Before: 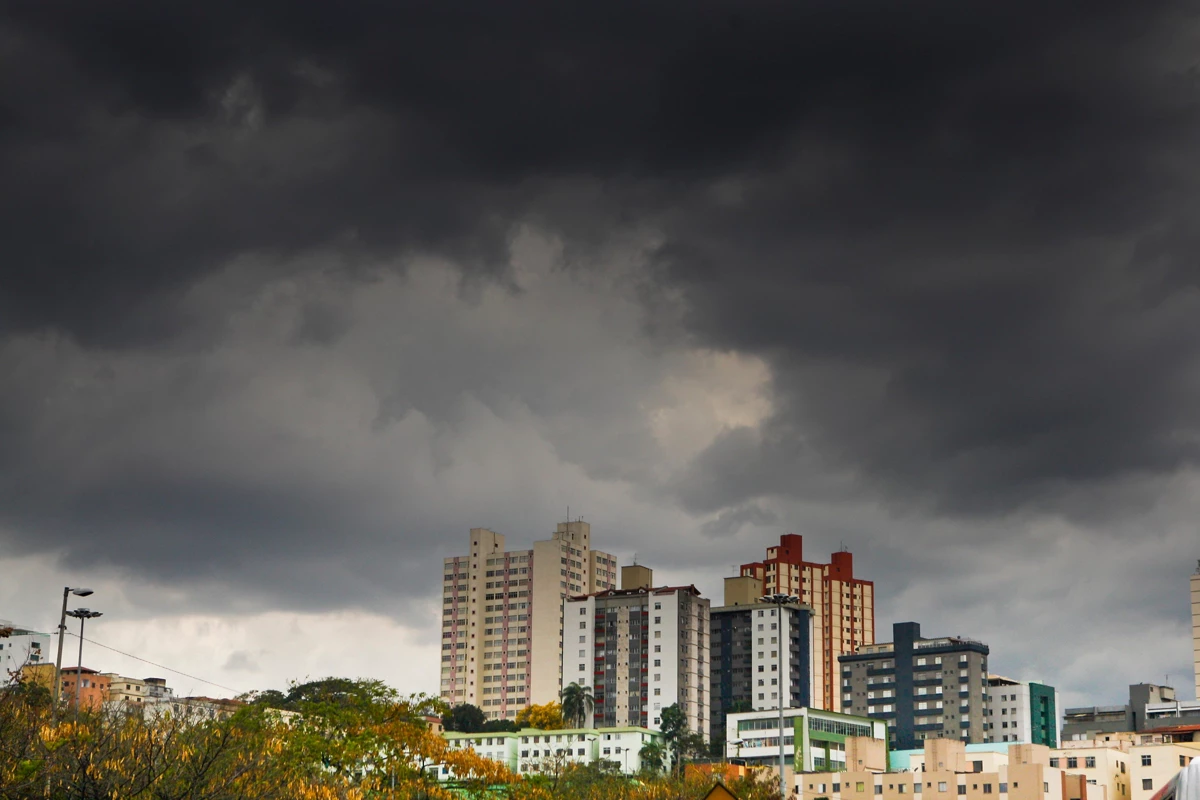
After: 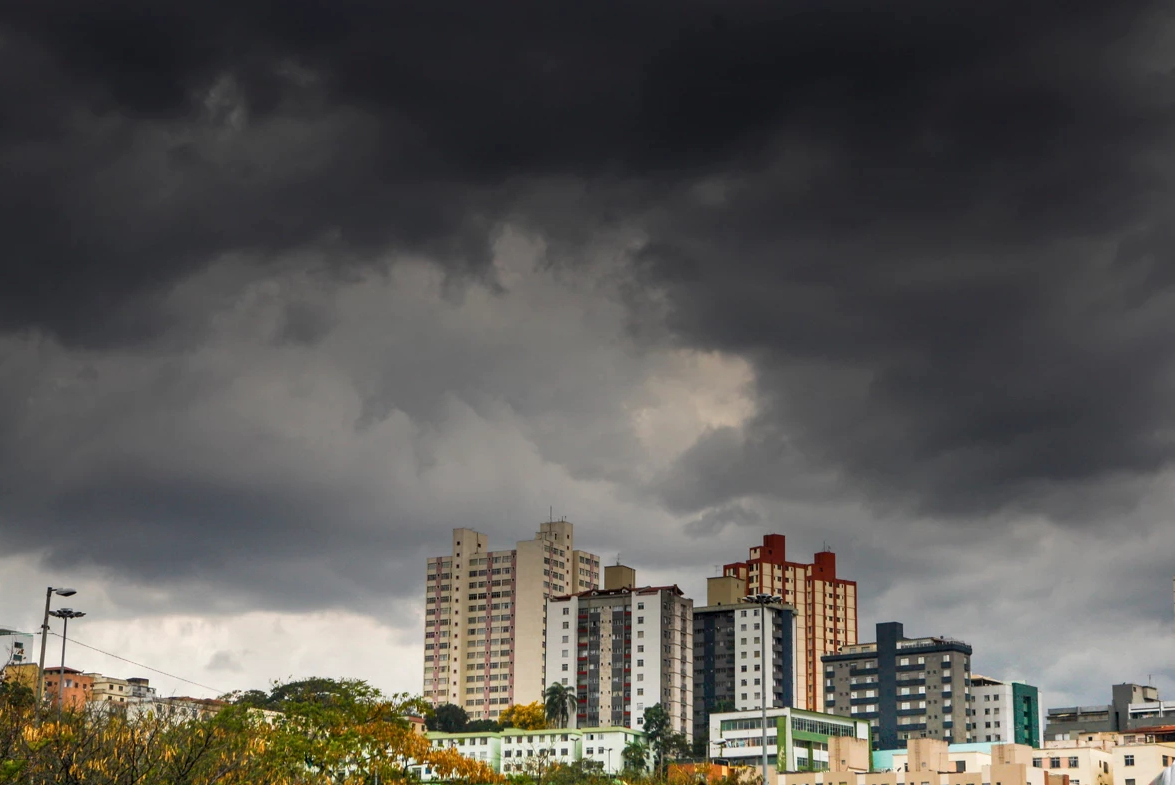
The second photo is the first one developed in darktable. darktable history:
crop and rotate: left 1.438%, right 0.609%, bottom 1.761%
local contrast: on, module defaults
